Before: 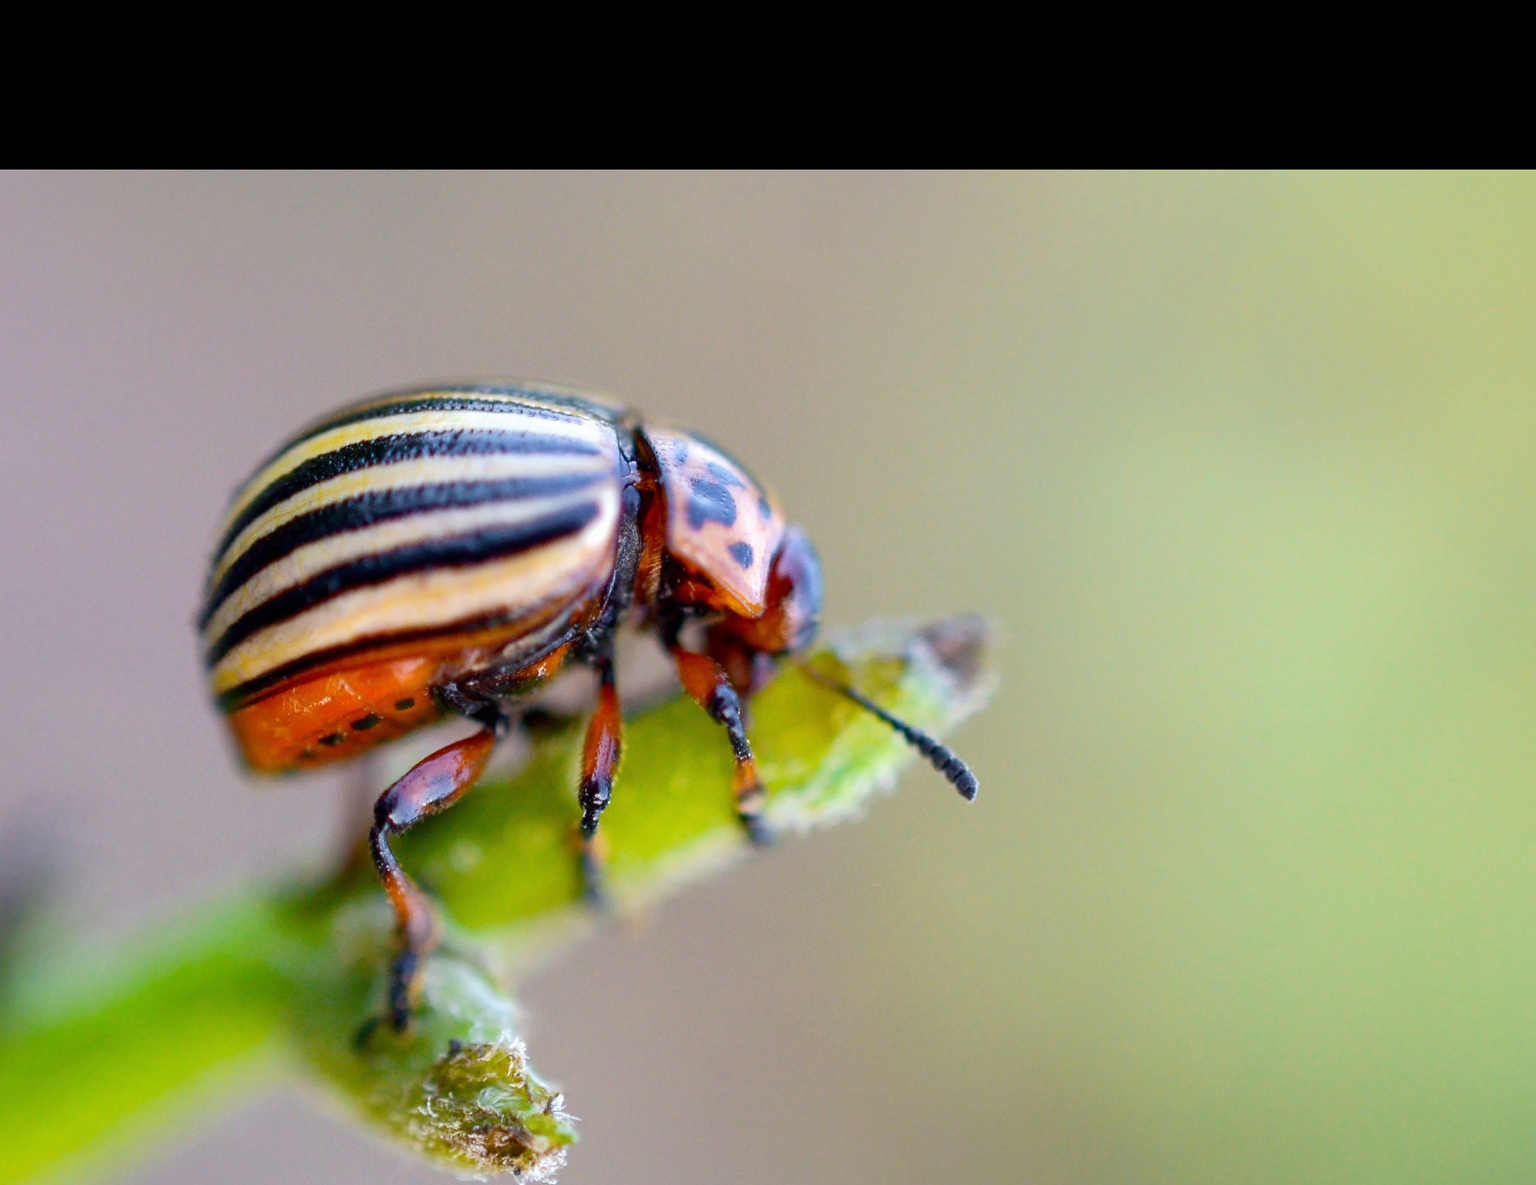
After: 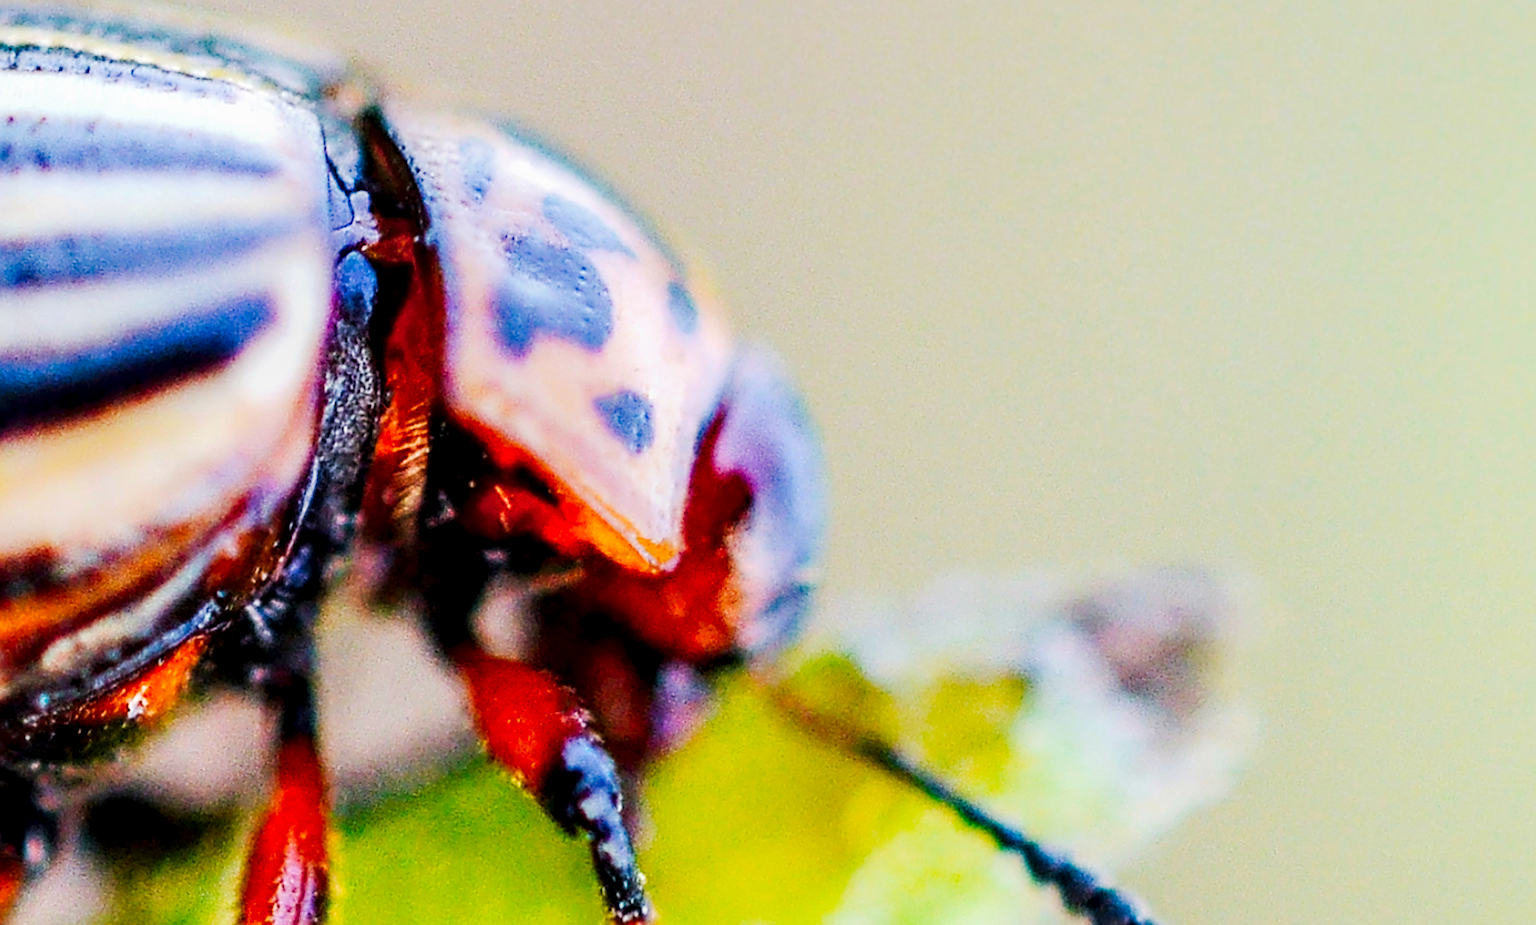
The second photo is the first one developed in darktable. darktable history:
sharpen: on, module defaults
tone curve: curves: ch0 [(0, 0) (0.003, 0.003) (0.011, 0.009) (0.025, 0.018) (0.044, 0.028) (0.069, 0.038) (0.1, 0.049) (0.136, 0.062) (0.177, 0.089) (0.224, 0.123) (0.277, 0.165) (0.335, 0.223) (0.399, 0.293) (0.468, 0.385) (0.543, 0.497) (0.623, 0.613) (0.709, 0.716) (0.801, 0.802) (0.898, 0.887) (1, 1)], preserve colors none
crop: left 31.637%, top 32.333%, right 27.486%, bottom 35.723%
filmic rgb: black relative exposure -7.65 EV, white relative exposure 4.56 EV, hardness 3.61, contrast 0.993, iterations of high-quality reconstruction 0
exposure: exposure 0.495 EV, compensate highlight preservation false
local contrast: highlights 29%, detail 150%
tone equalizer: -8 EV -0.397 EV, -7 EV -0.386 EV, -6 EV -0.349 EV, -5 EV -0.212 EV, -3 EV 0.198 EV, -2 EV 0.35 EV, -1 EV 0.372 EV, +0 EV 0.435 EV, edges refinement/feathering 500, mask exposure compensation -1.57 EV, preserve details no
levels: black 0.032%, levels [0, 0.445, 1]
